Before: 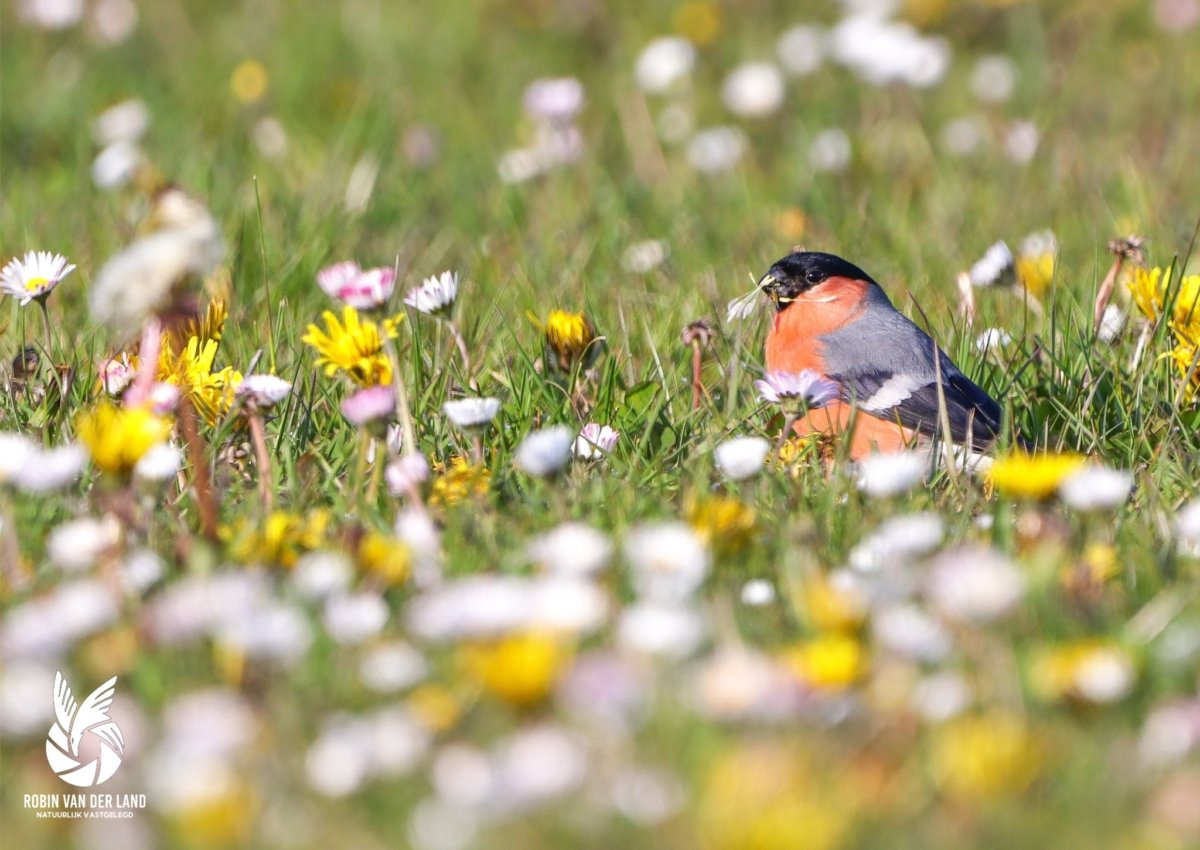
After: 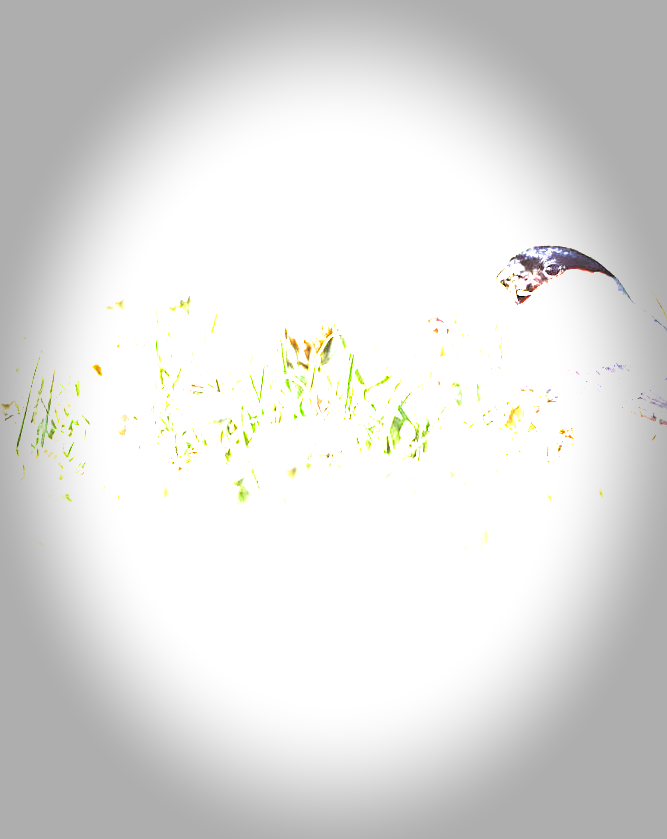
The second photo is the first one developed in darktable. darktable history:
rotate and perspective: rotation -0.45°, automatic cropping original format, crop left 0.008, crop right 0.992, crop top 0.012, crop bottom 0.988
crop: left 21.496%, right 22.254%
sharpen: on, module defaults
split-toning: shadows › saturation 0.24, highlights › hue 54°, highlights › saturation 0.24
exposure: black level correction 0, exposure 4 EV, compensate exposure bias true, compensate highlight preservation false
vignetting: fall-off start 66.7%, fall-off radius 39.74%, brightness -0.576, saturation -0.258, automatic ratio true, width/height ratio 0.671, dithering 16-bit output
